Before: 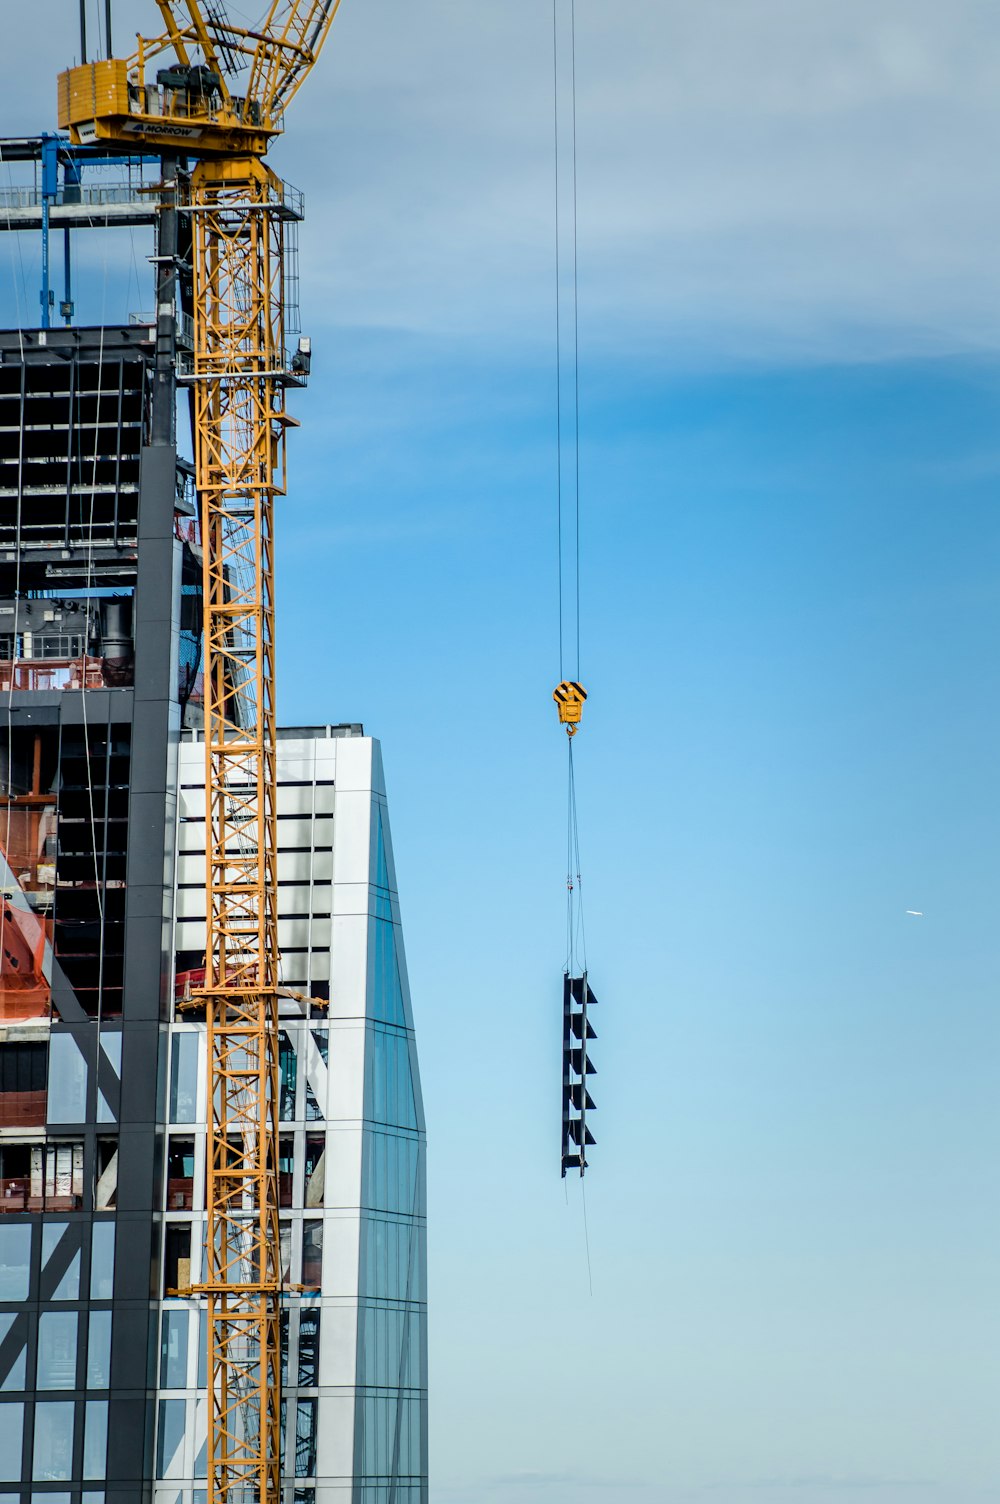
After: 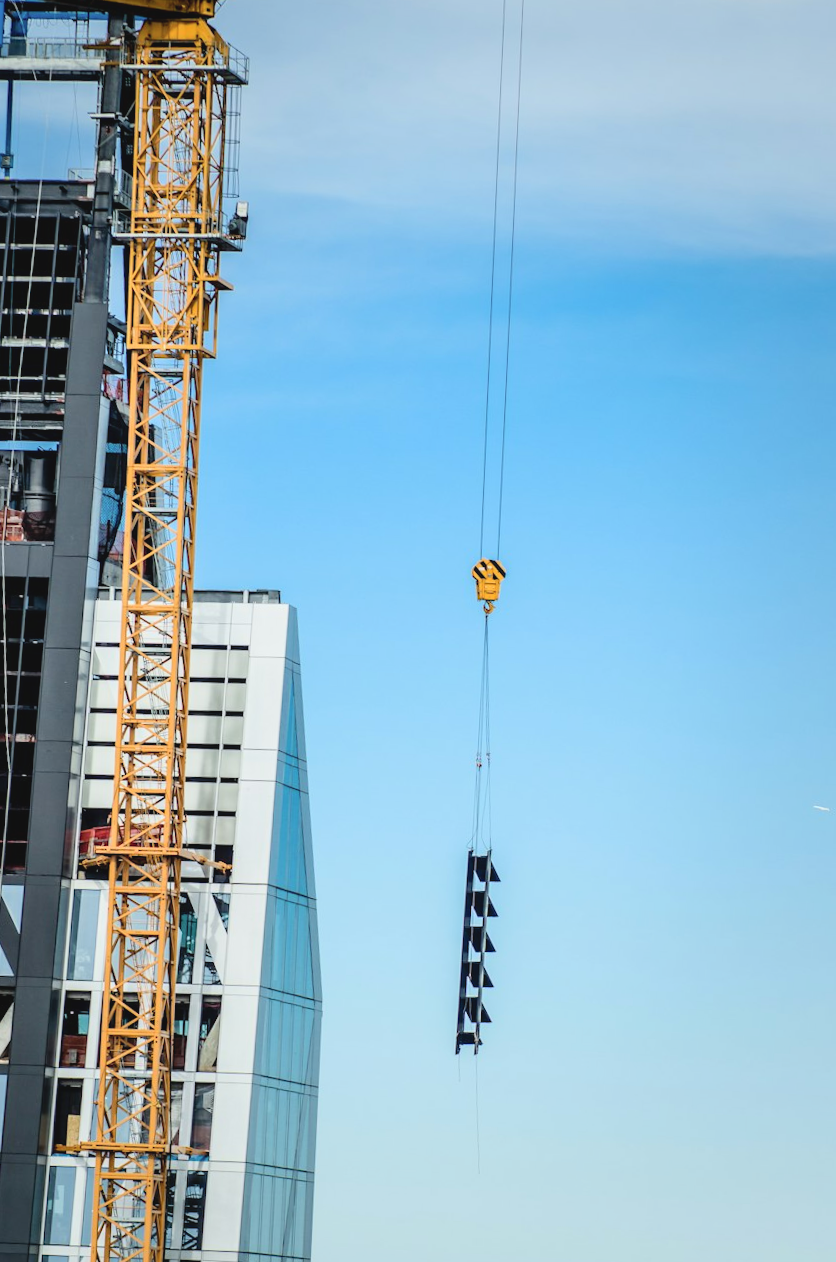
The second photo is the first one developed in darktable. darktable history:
crop and rotate: angle -2.98°, left 5.25%, top 5.211%, right 4.672%, bottom 4.369%
tone curve: curves: ch0 [(0, 0.047) (0.199, 0.263) (0.47, 0.555) (0.805, 0.839) (1, 0.962)], color space Lab, independent channels, preserve colors none
